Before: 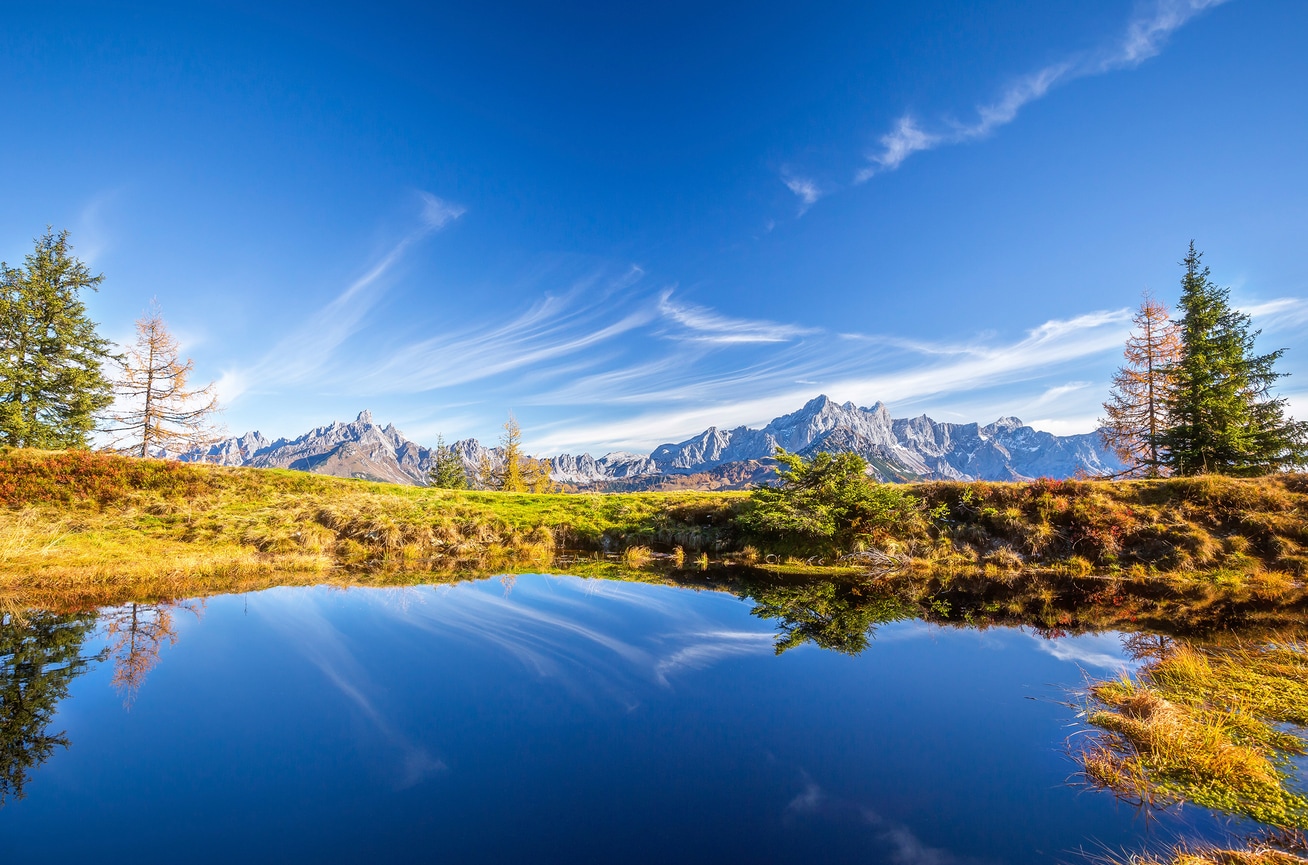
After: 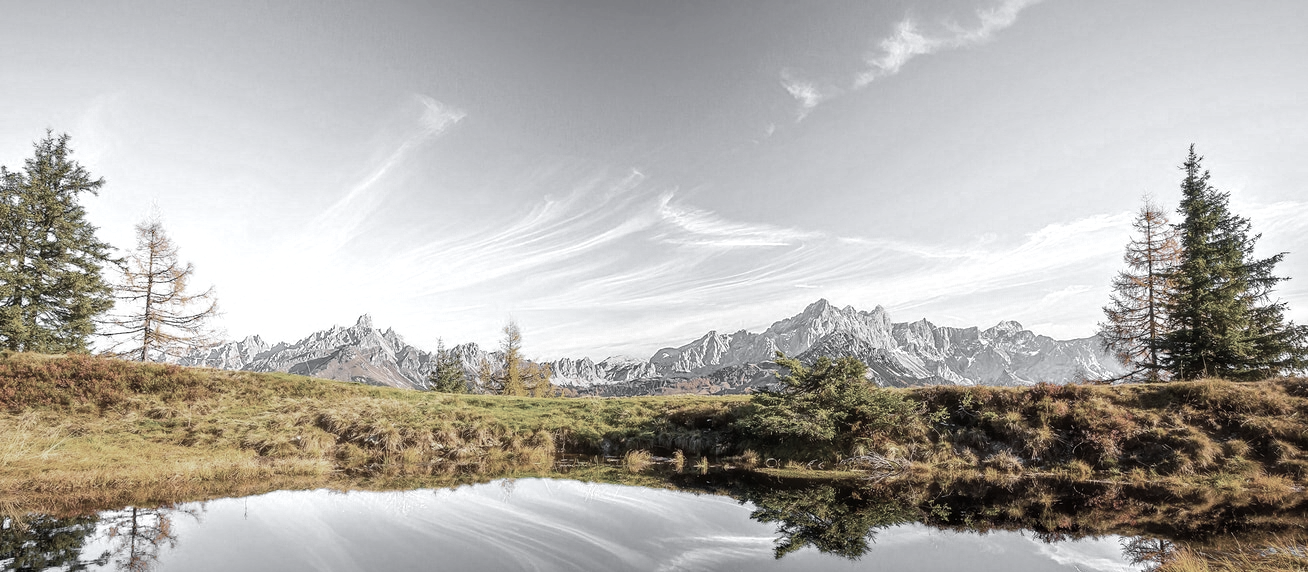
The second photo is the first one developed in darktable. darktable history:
color zones: curves: ch0 [(0, 0.613) (0.01, 0.613) (0.245, 0.448) (0.498, 0.529) (0.642, 0.665) (0.879, 0.777) (0.99, 0.613)]; ch1 [(0, 0.035) (0.121, 0.189) (0.259, 0.197) (0.415, 0.061) (0.589, 0.022) (0.732, 0.022) (0.857, 0.026) (0.991, 0.053)]
crop: top 11.163%, bottom 22.603%
haze removal: adaptive false
